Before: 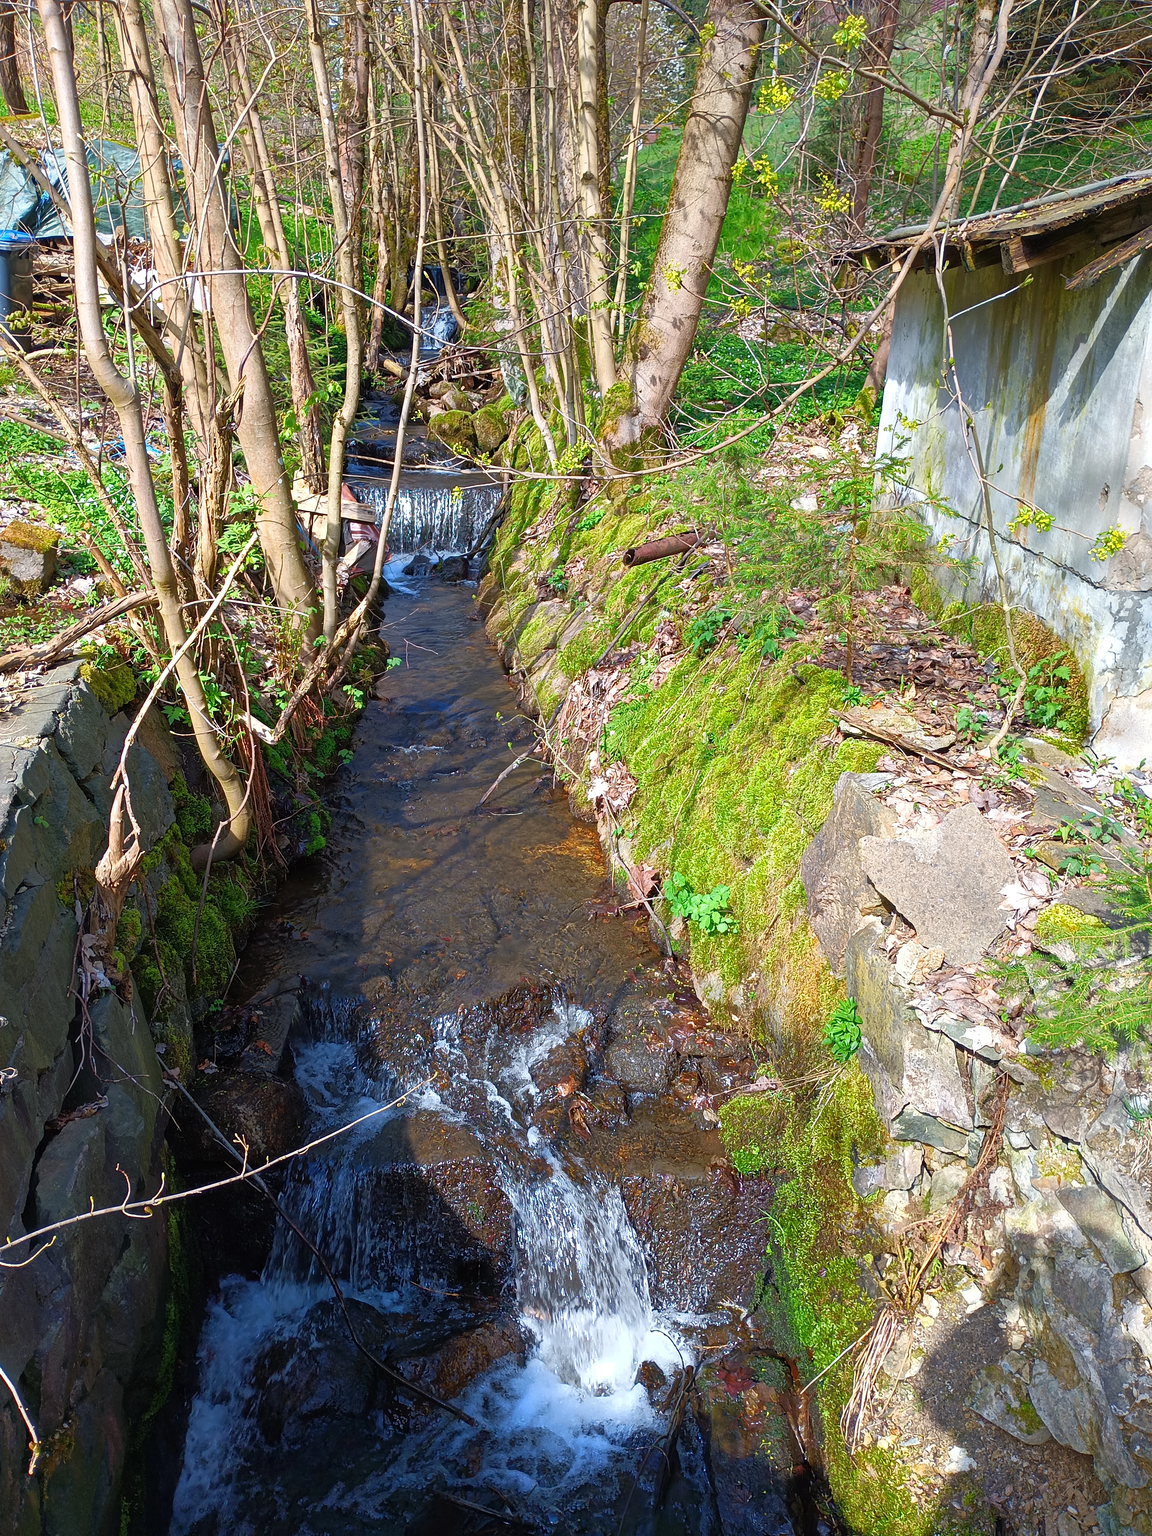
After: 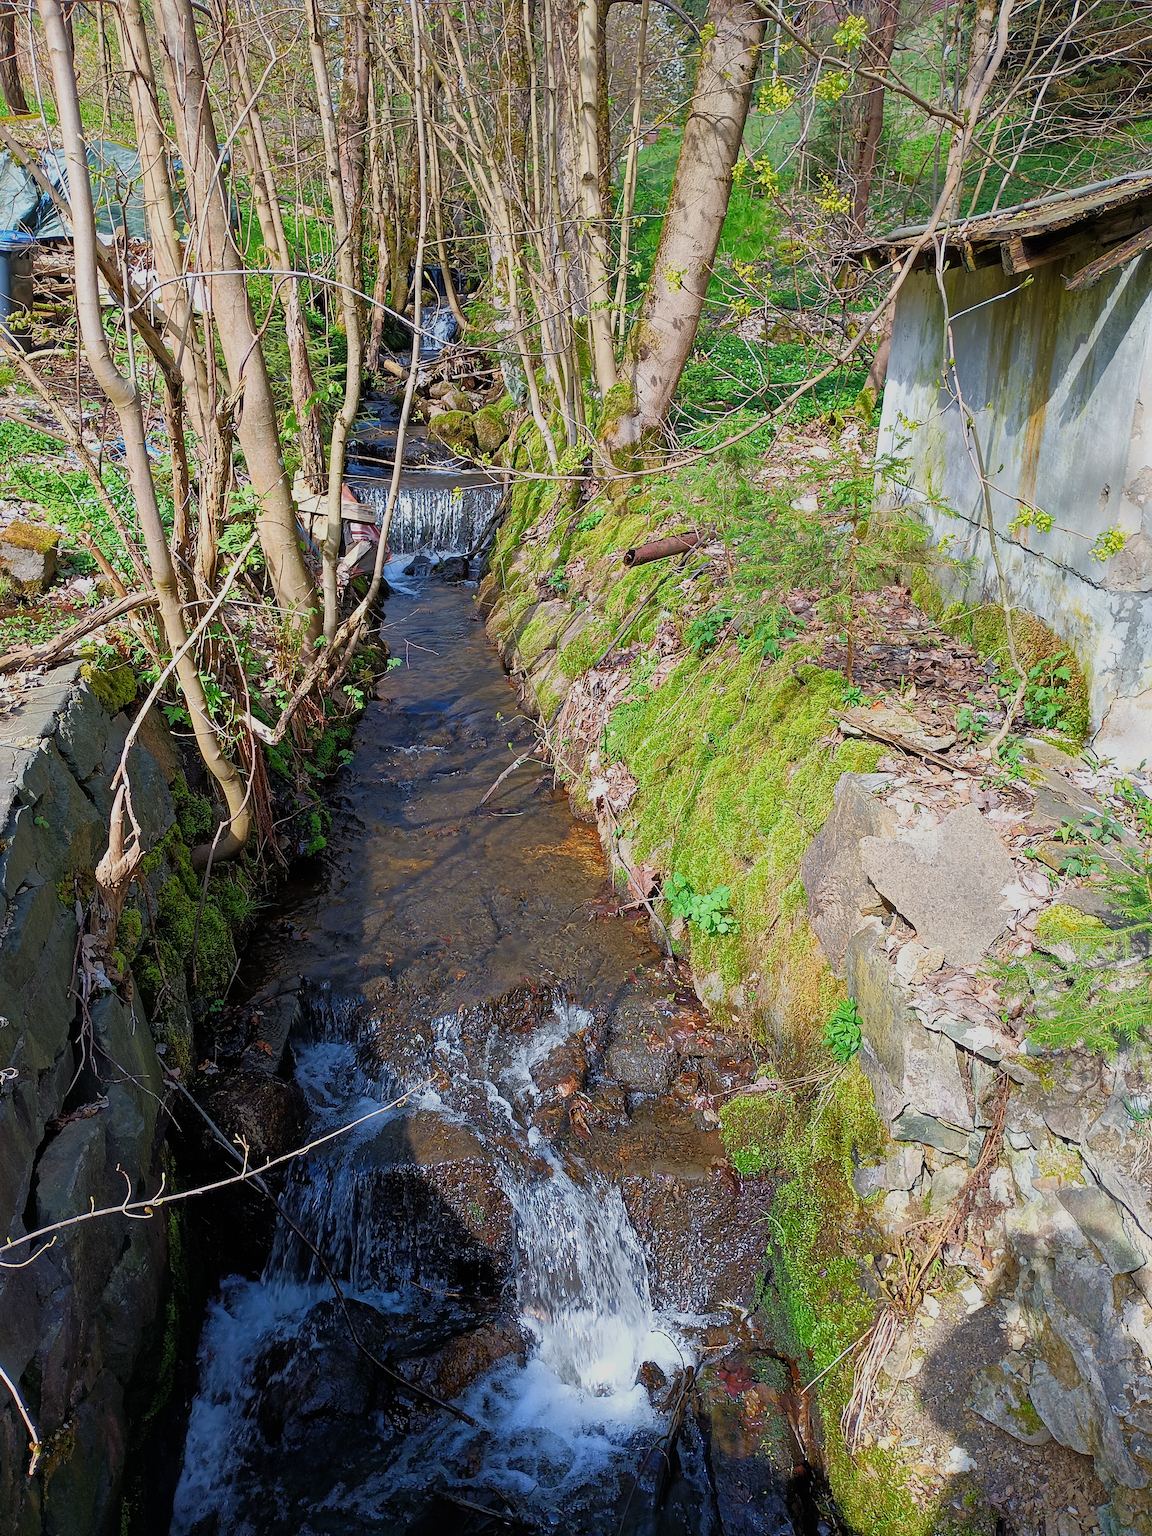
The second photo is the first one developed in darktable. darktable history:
sharpen: amount 0.497
filmic rgb: black relative exposure -8.02 EV, white relative exposure 4.01 EV, hardness 4.1, contrast 0.932
